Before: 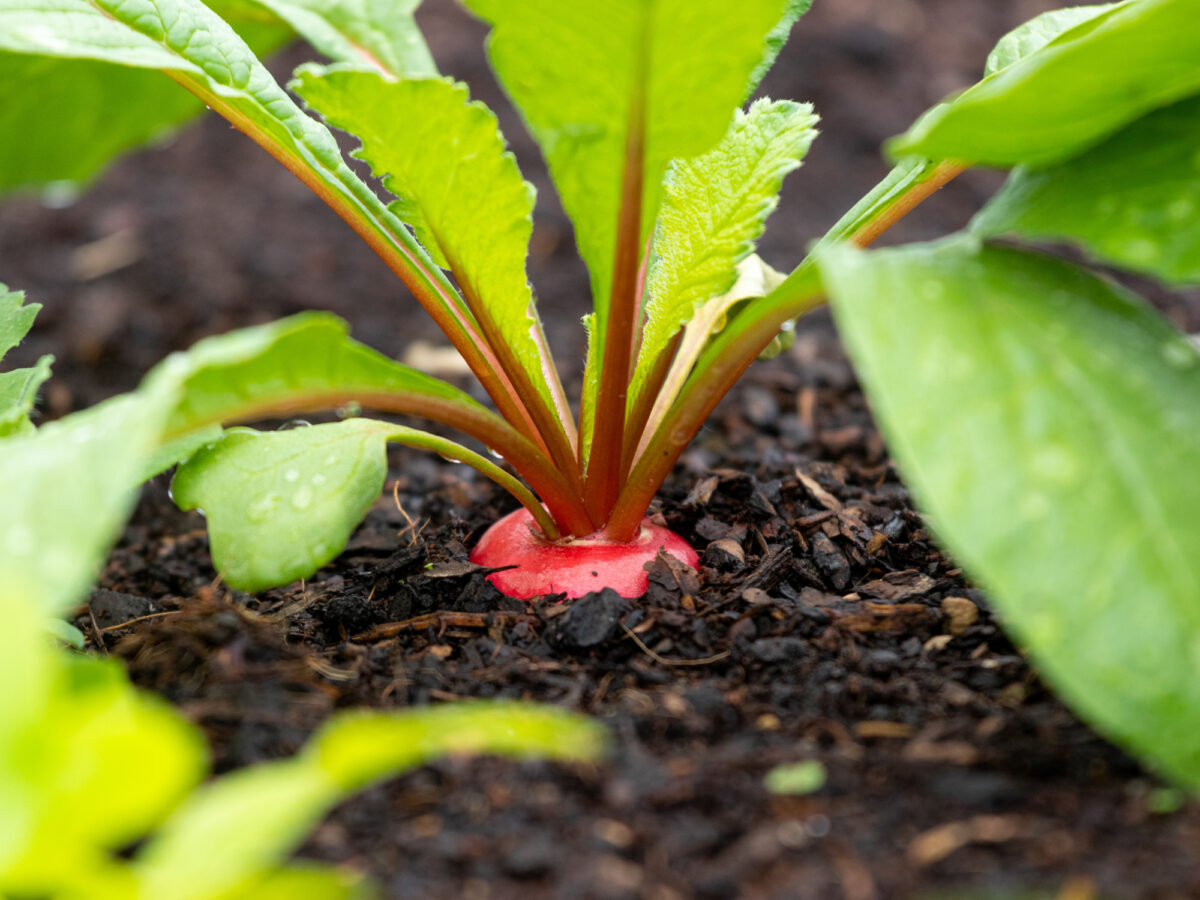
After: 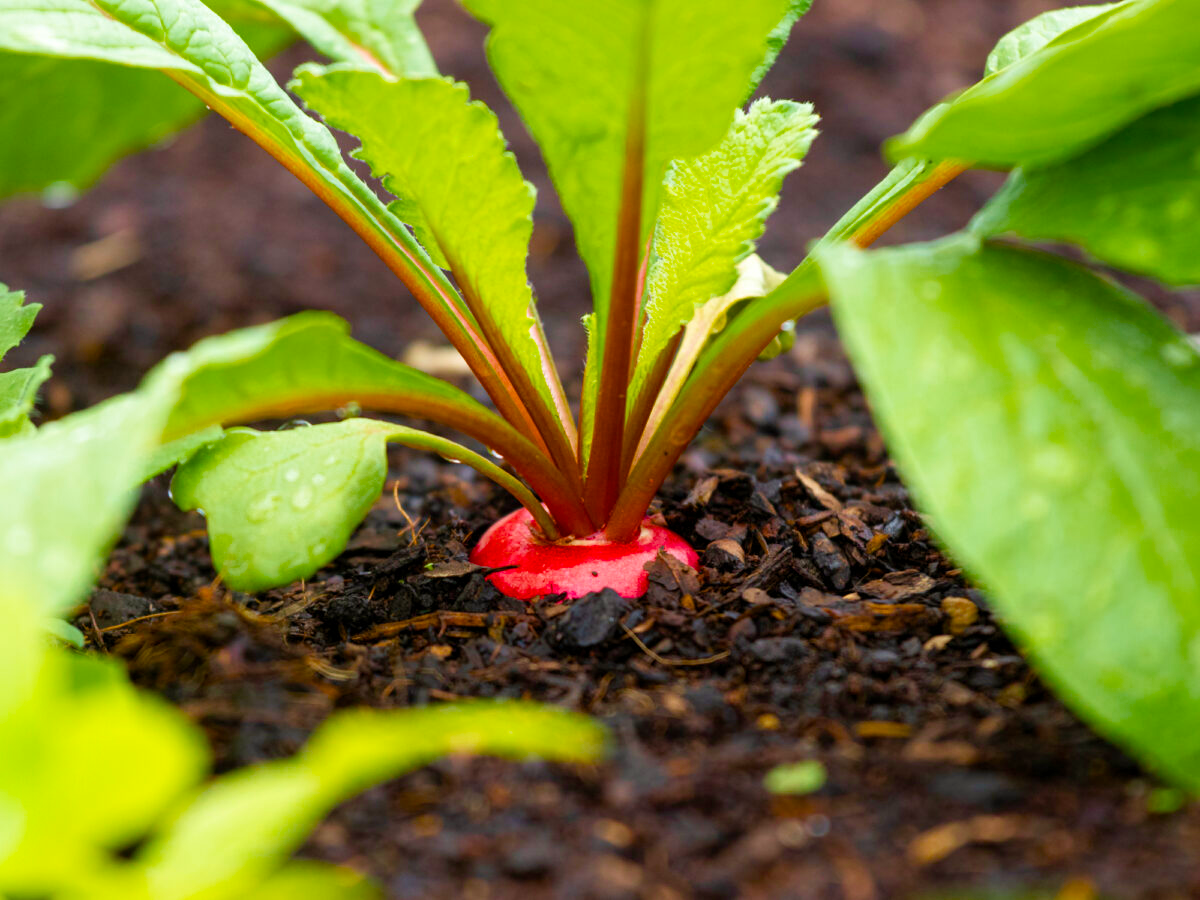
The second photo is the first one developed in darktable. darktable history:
base curve: curves: ch0 [(0, 0) (0.989, 0.992)]
color balance rgb: power › chroma 0.238%, power › hue 60.74°, perceptual saturation grading › global saturation 38.883%, perceptual saturation grading › highlights -25.502%, perceptual saturation grading › mid-tones 35.335%, perceptual saturation grading › shadows 35.118%
velvia: on, module defaults
